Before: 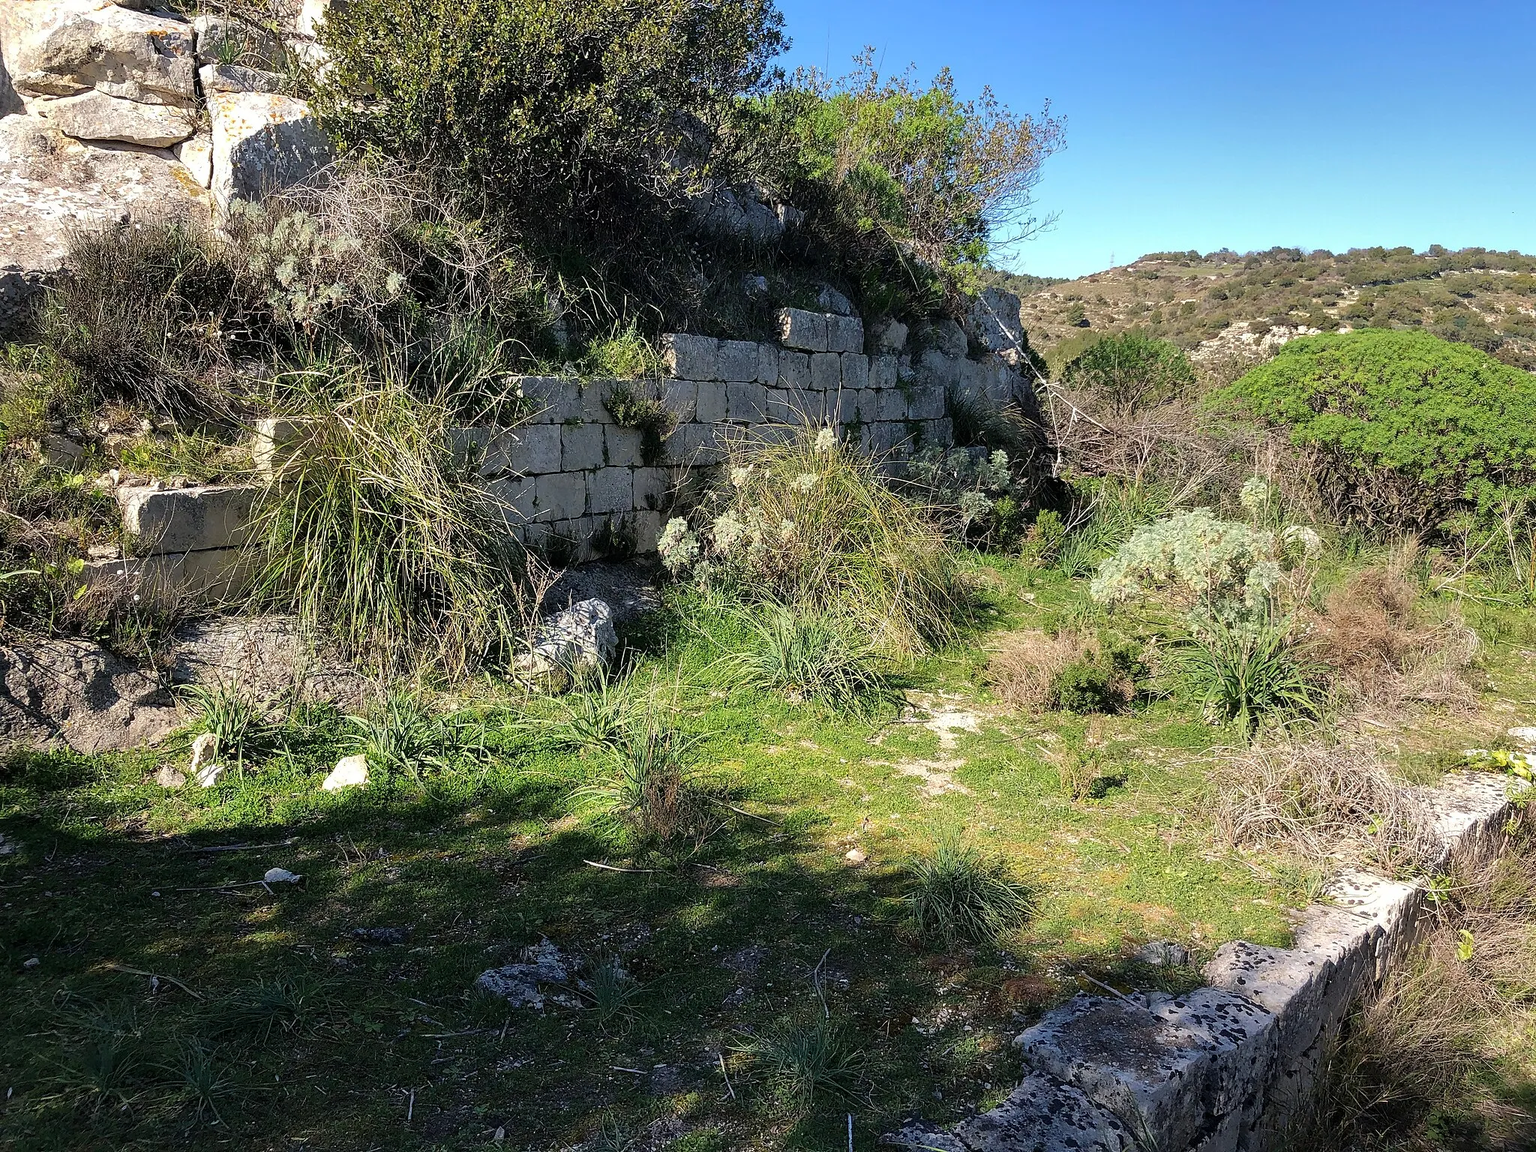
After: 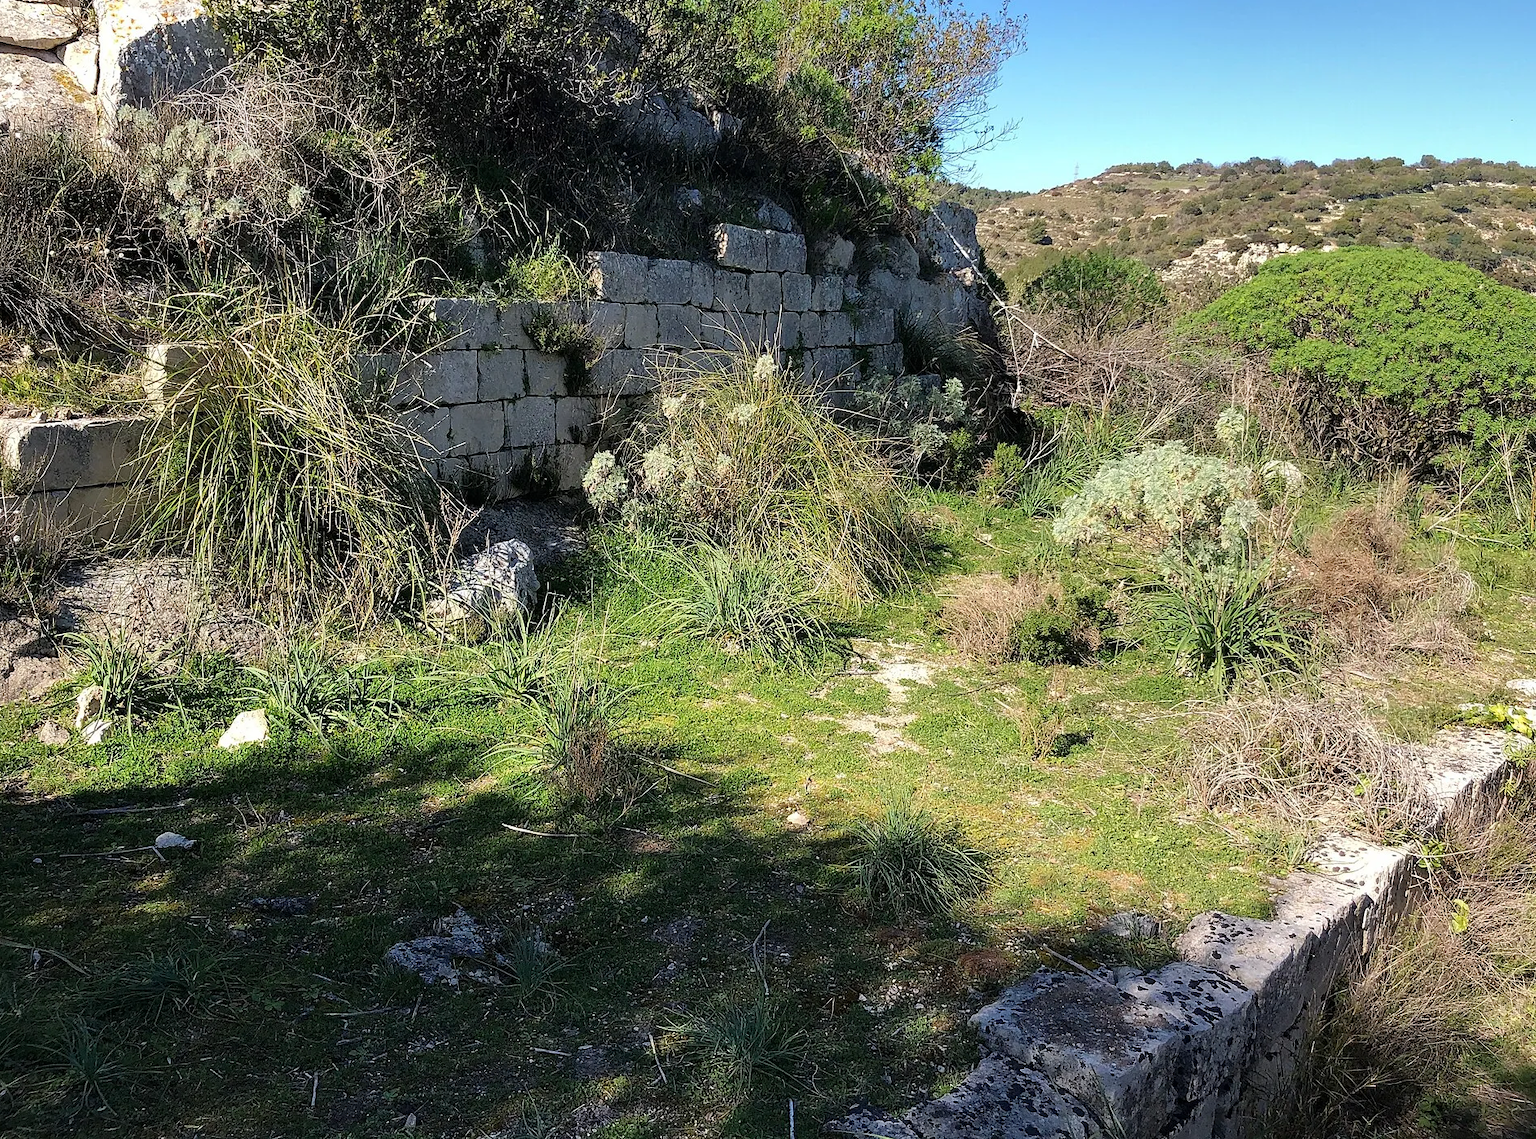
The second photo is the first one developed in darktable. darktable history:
crop and rotate: left 7.943%, top 8.911%
